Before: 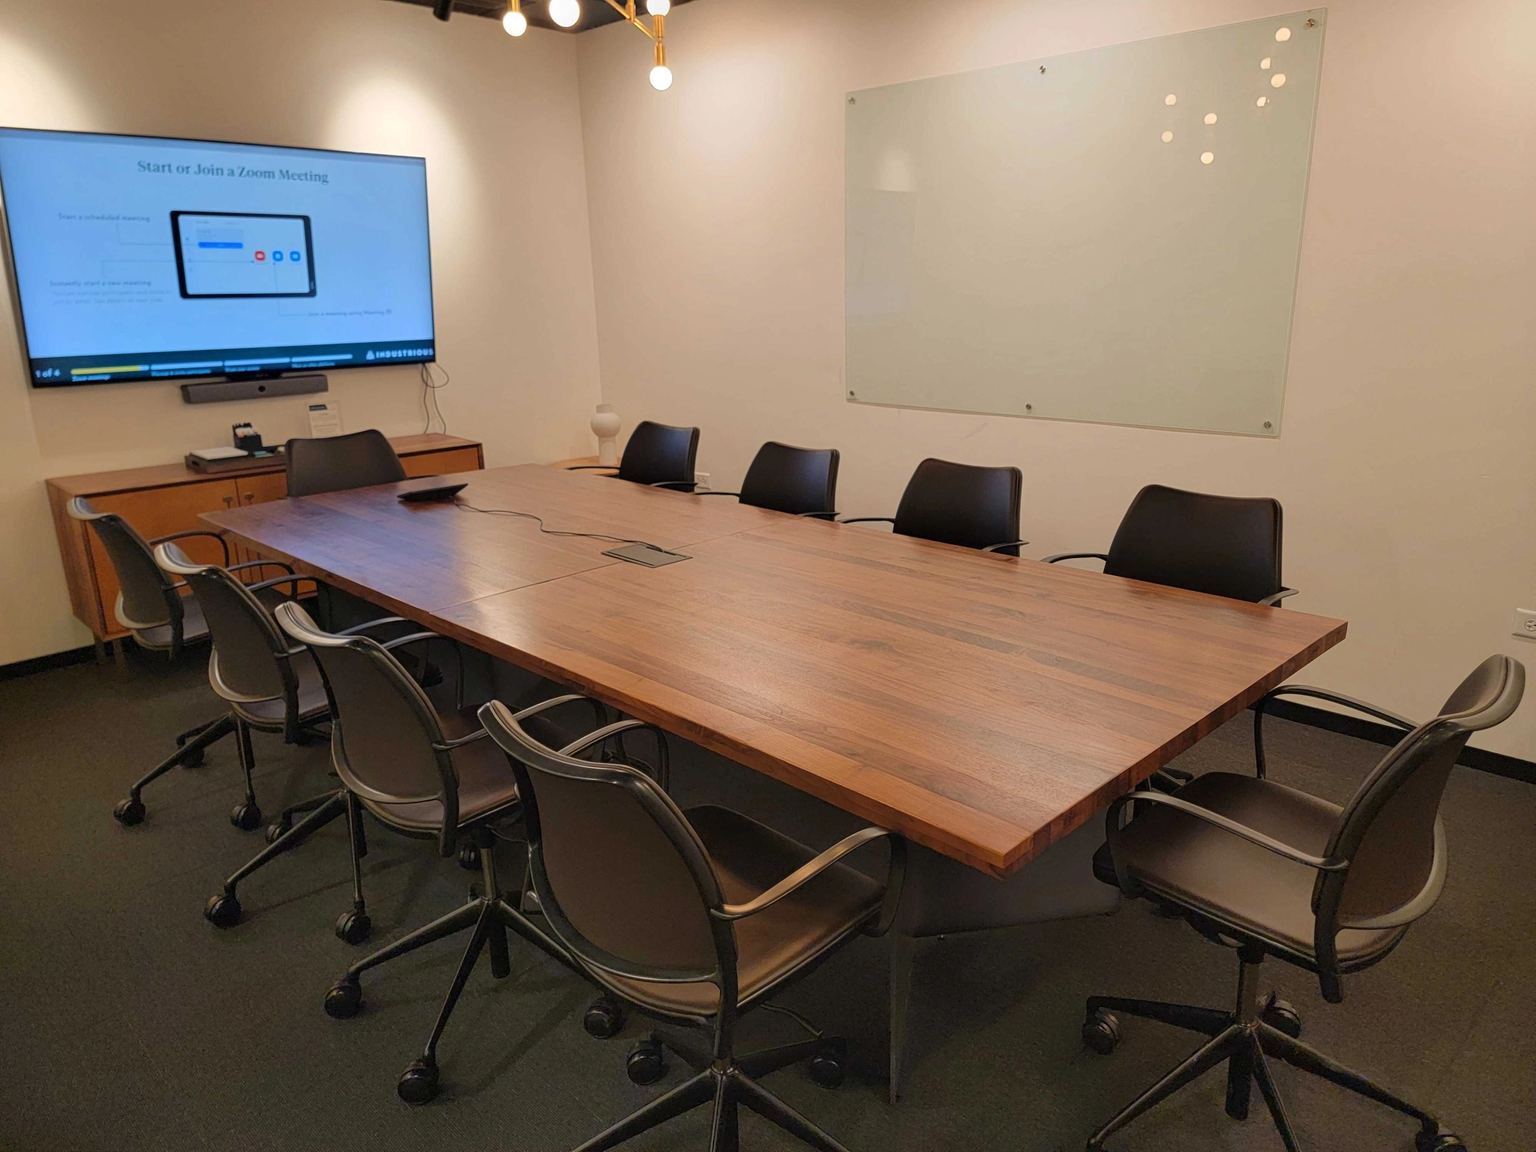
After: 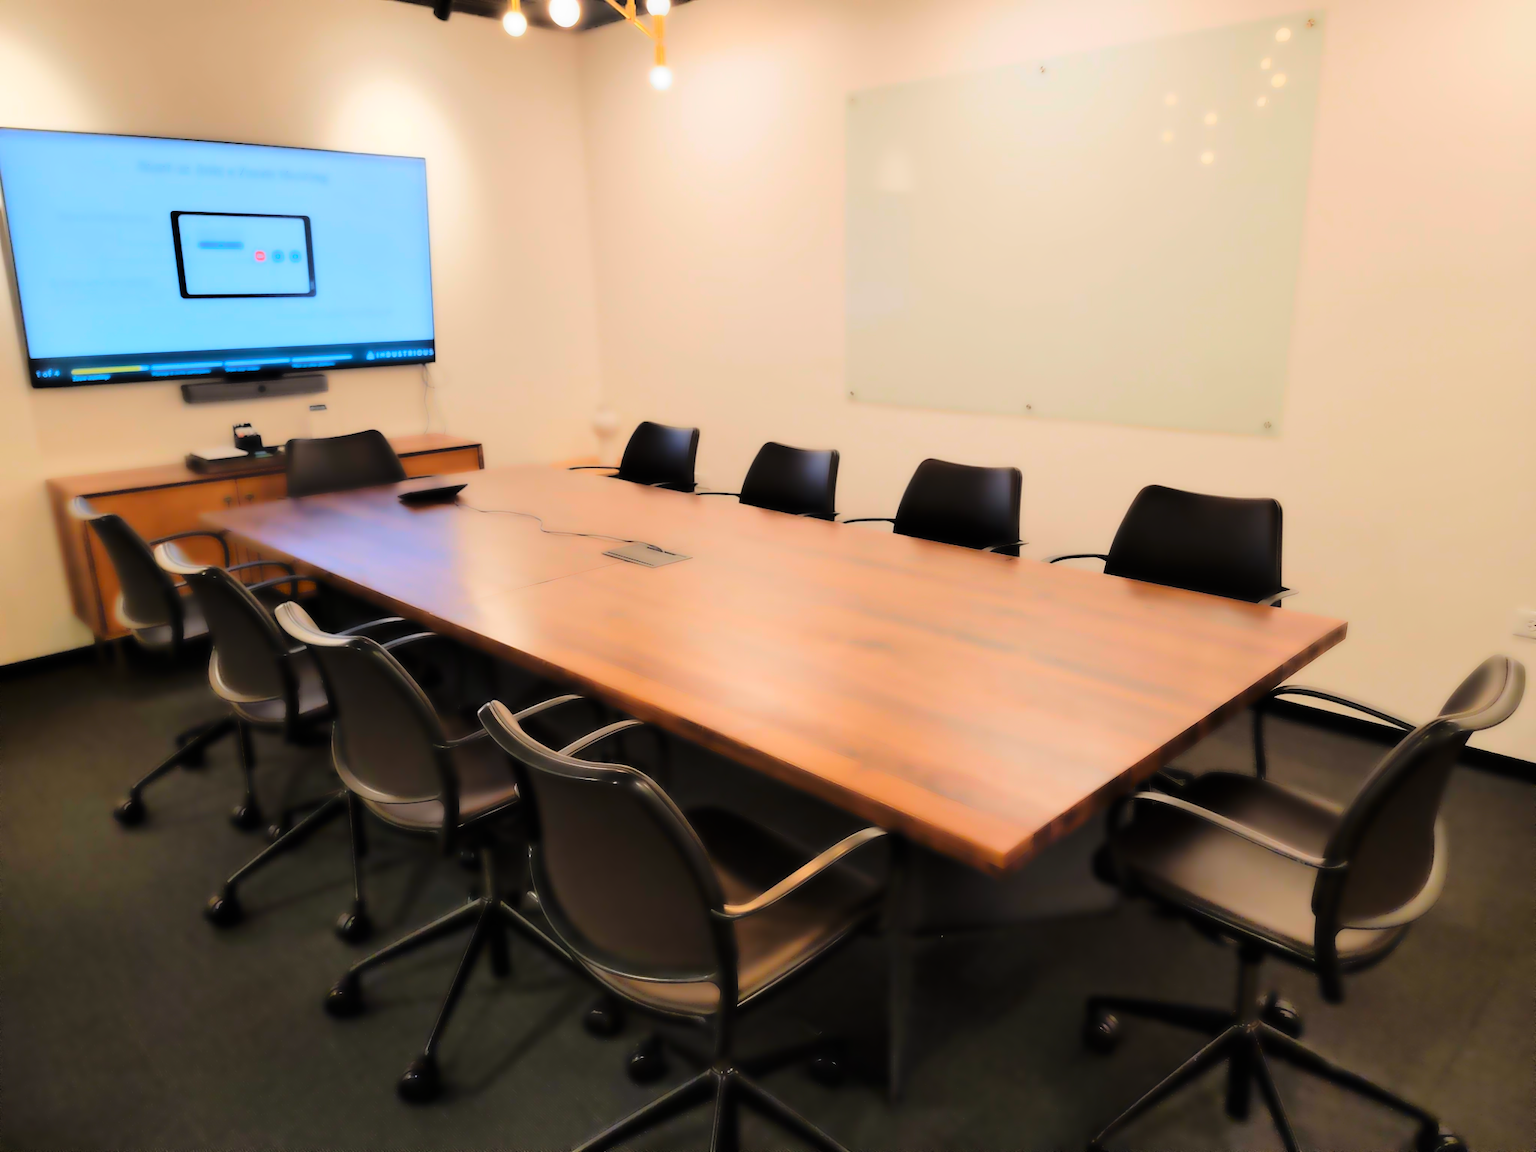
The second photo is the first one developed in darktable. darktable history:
tone curve: curves: ch0 [(0, 0) (0.004, 0) (0.133, 0.071) (0.341, 0.453) (0.839, 0.922) (1, 1)], color space Lab, linked channels, preserve colors none
lowpass: radius 4, soften with bilateral filter, unbound 0 | blend: blend mode multiply, opacity 100%; mask: uniform (no mask)
